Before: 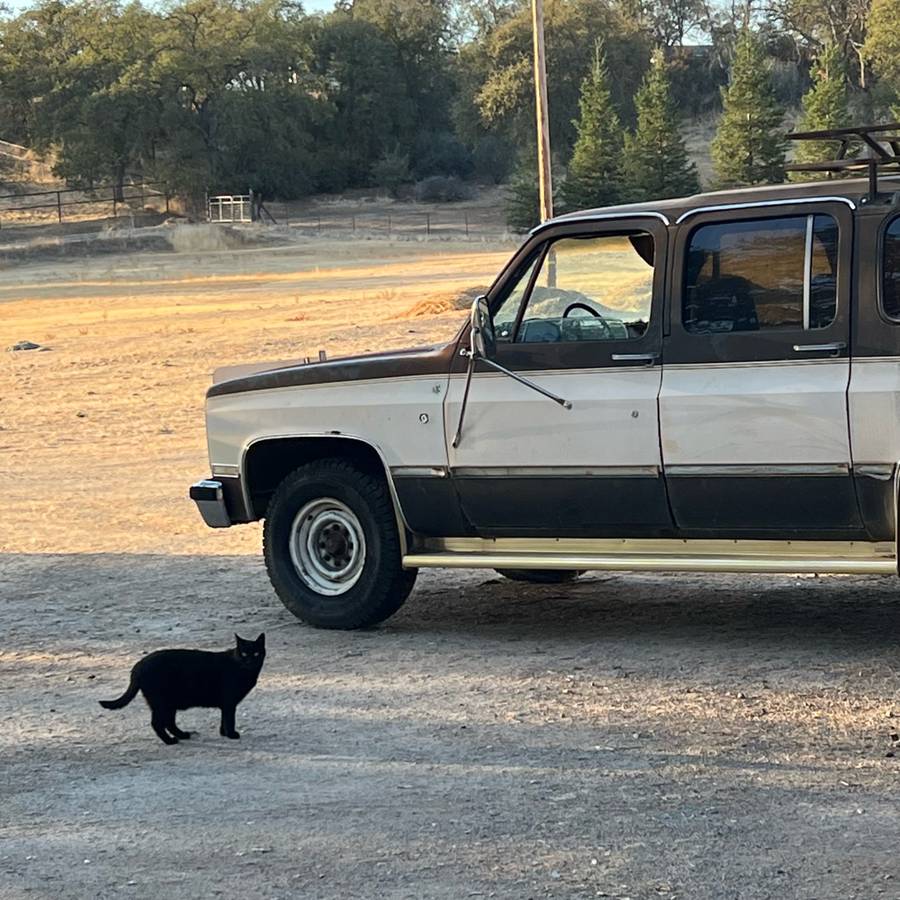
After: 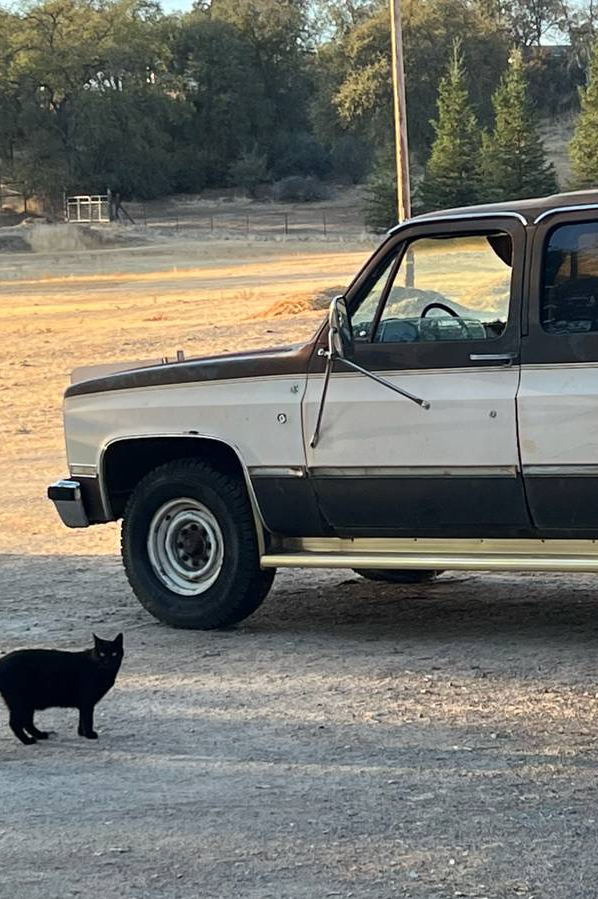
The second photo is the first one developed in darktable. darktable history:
crop and rotate: left 15.849%, right 17.642%
